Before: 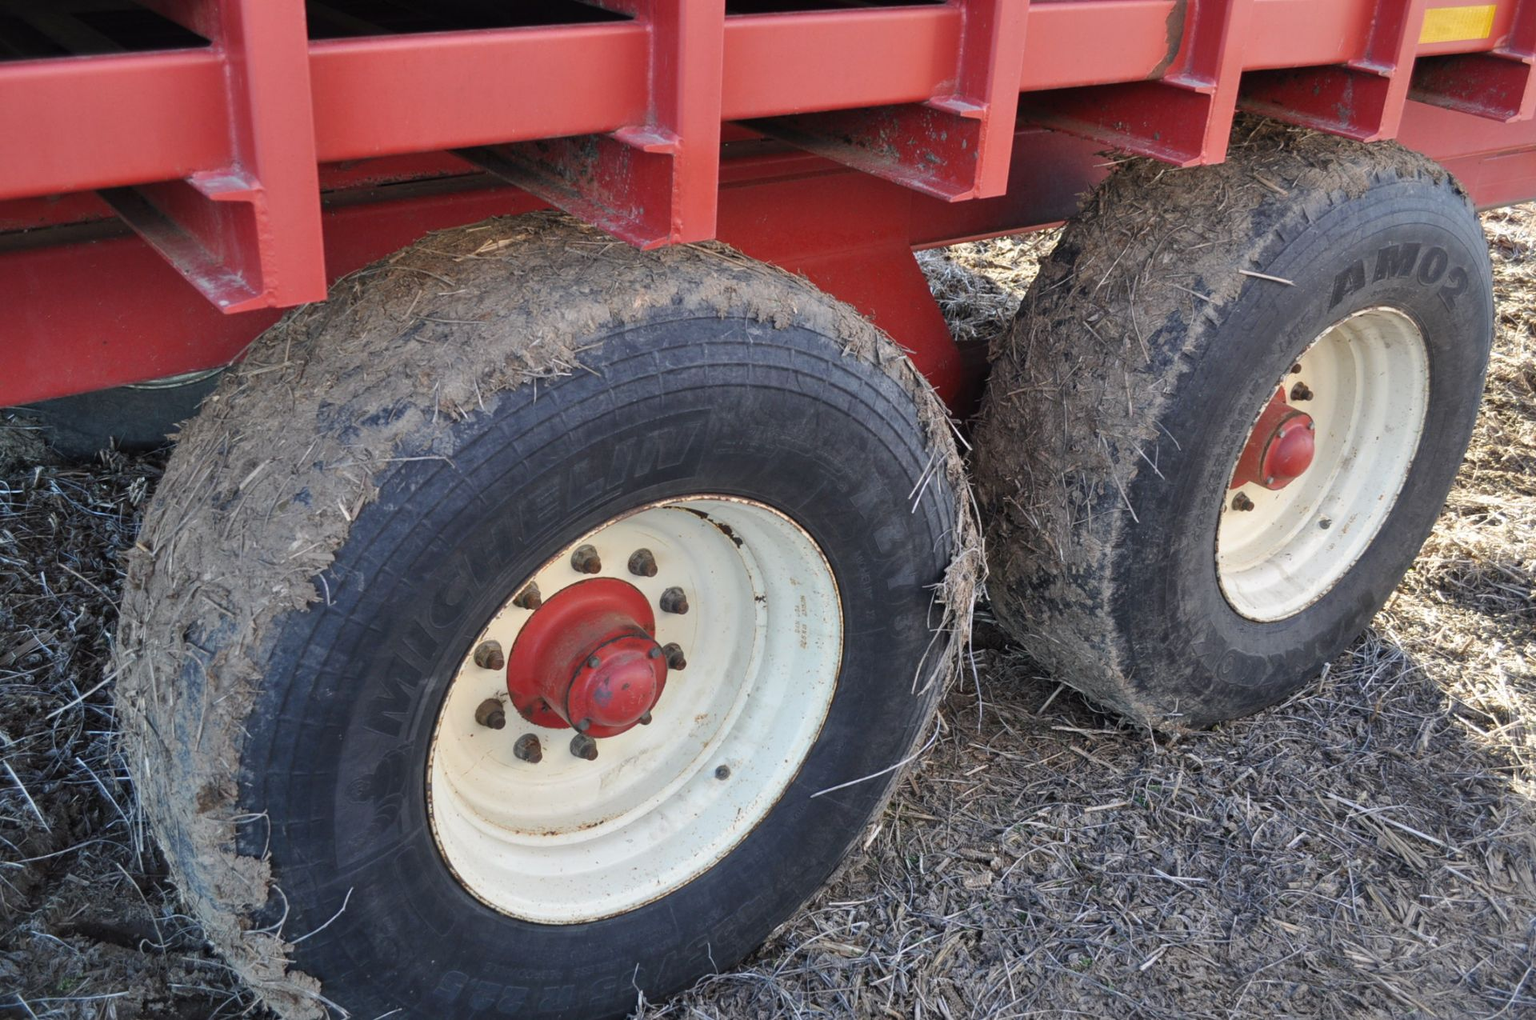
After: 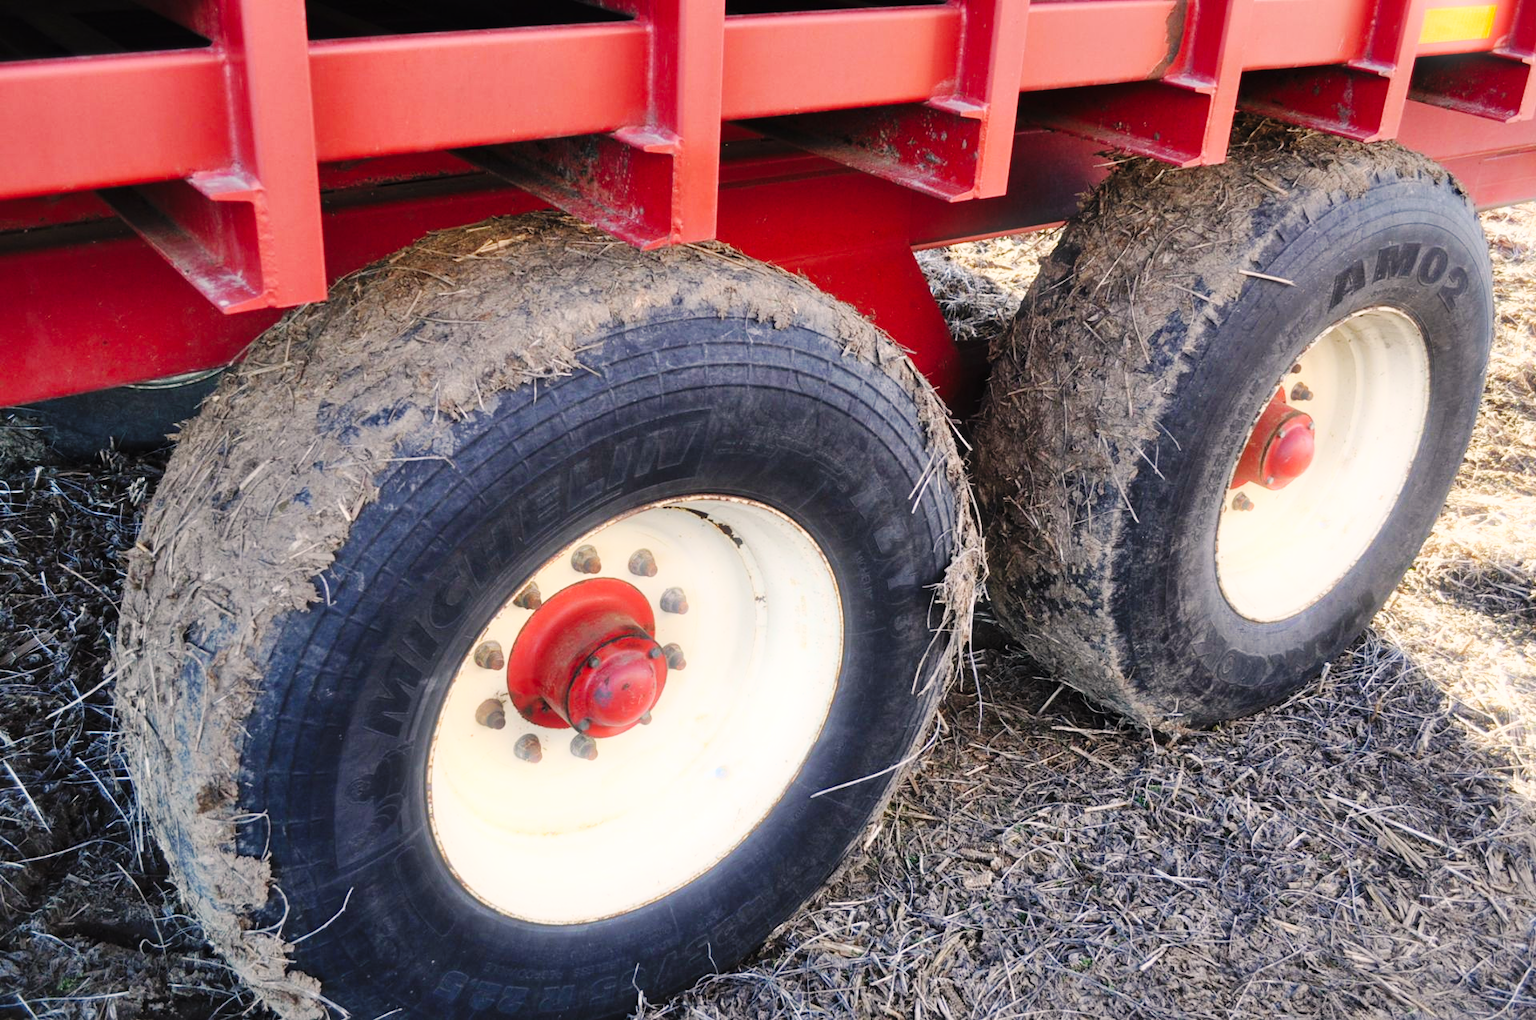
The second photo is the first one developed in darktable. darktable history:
base curve: curves: ch0 [(0, 0) (0.036, 0.025) (0.121, 0.166) (0.206, 0.329) (0.605, 0.79) (1, 1)], preserve colors none
color correction: highlights a* 3.84, highlights b* 5.07
bloom: size 5%, threshold 95%, strength 15%
